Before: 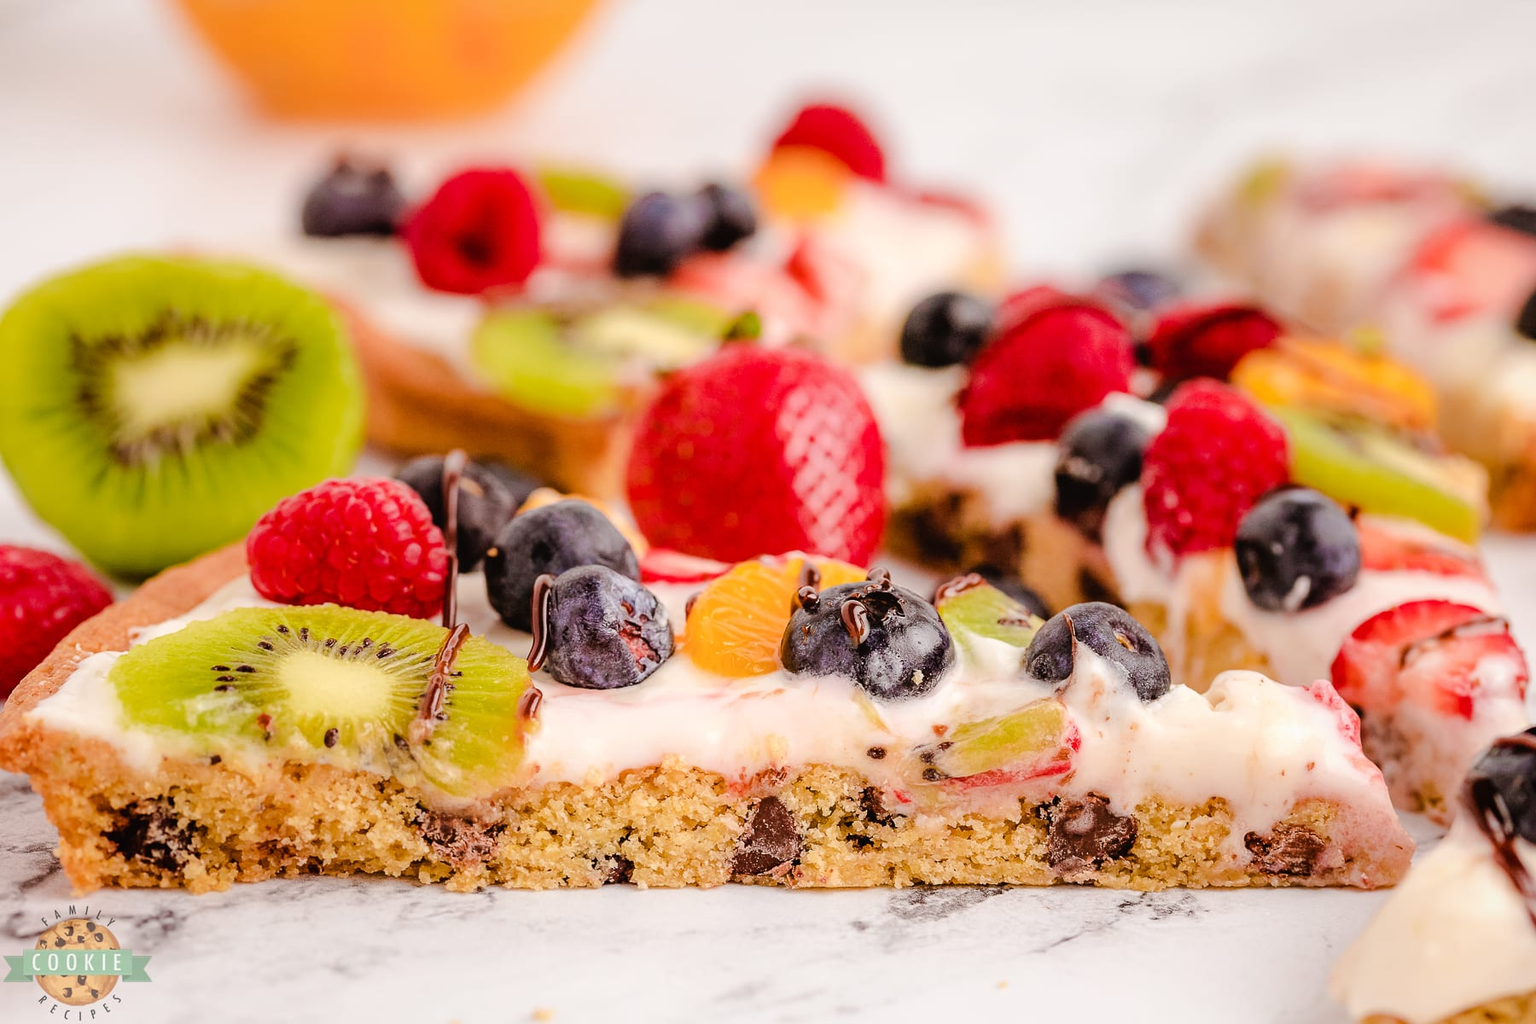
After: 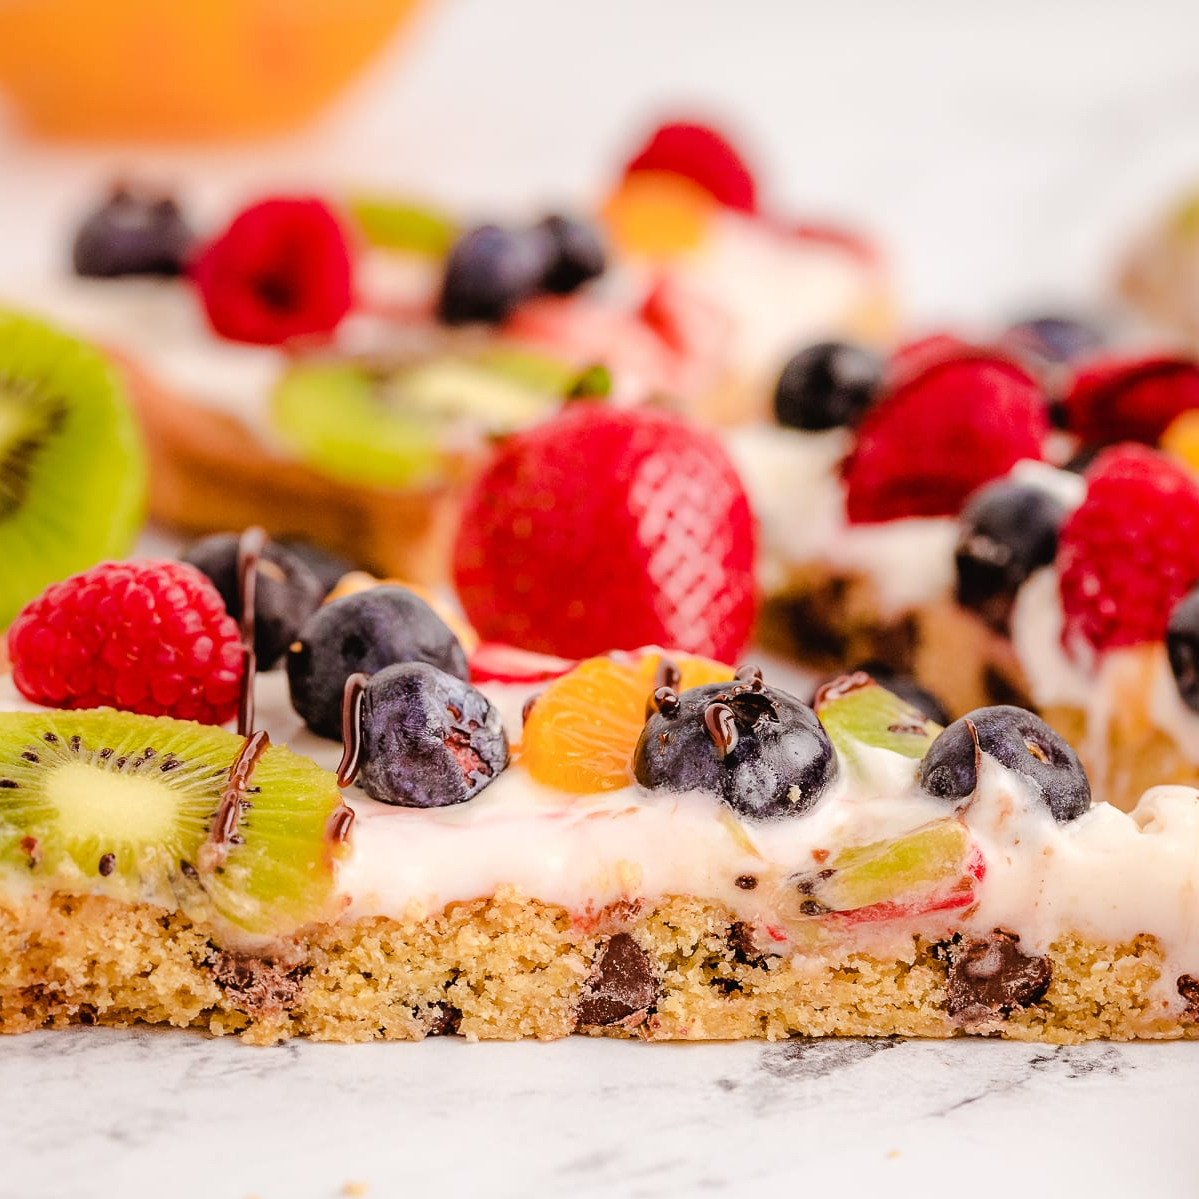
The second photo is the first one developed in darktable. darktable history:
crop and rotate: left 15.638%, right 17.715%
